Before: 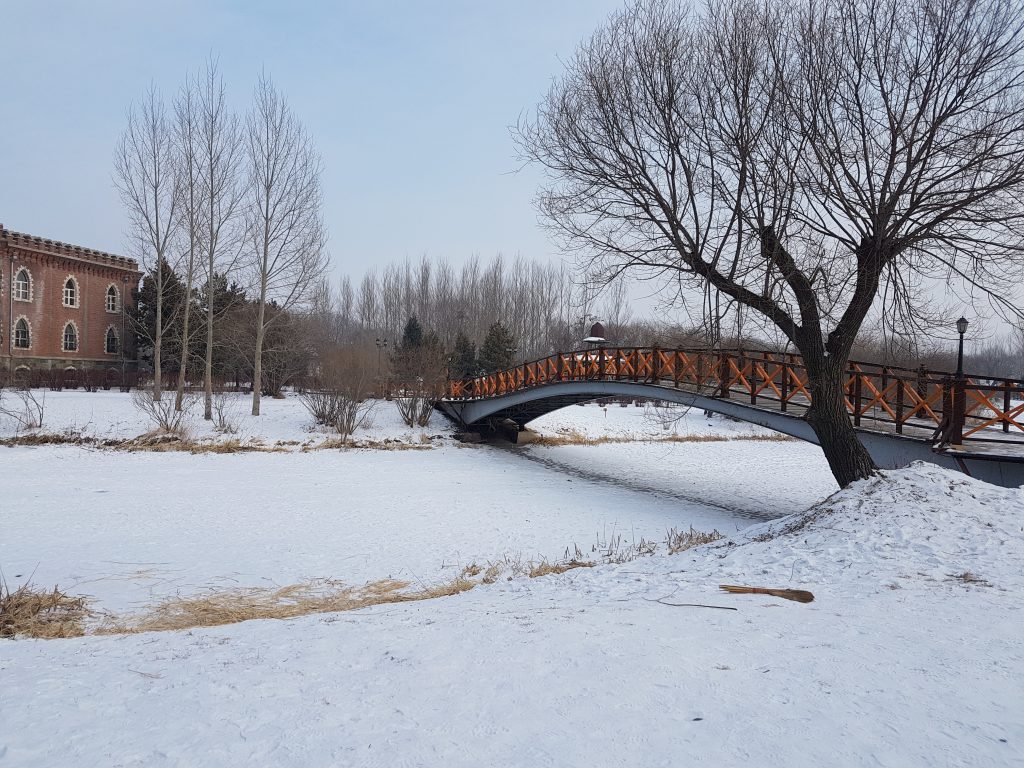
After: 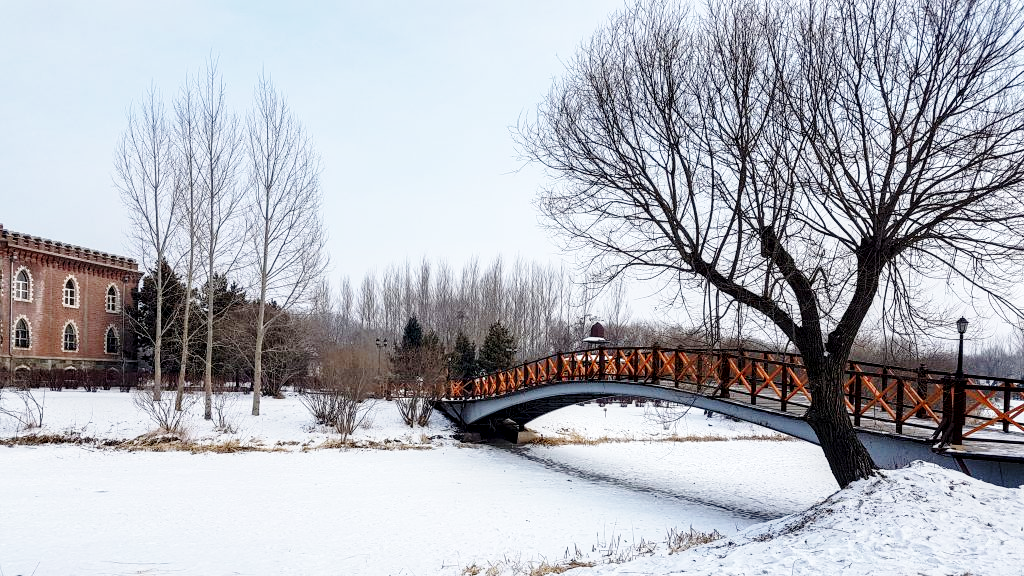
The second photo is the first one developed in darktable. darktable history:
crop: bottom 24.983%
tone curve: color space Lab, linked channels, preserve colors none
local contrast: detail 135%, midtone range 0.744
base curve: curves: ch0 [(0, 0) (0.028, 0.03) (0.121, 0.232) (0.46, 0.748) (0.859, 0.968) (1, 1)], preserve colors none
